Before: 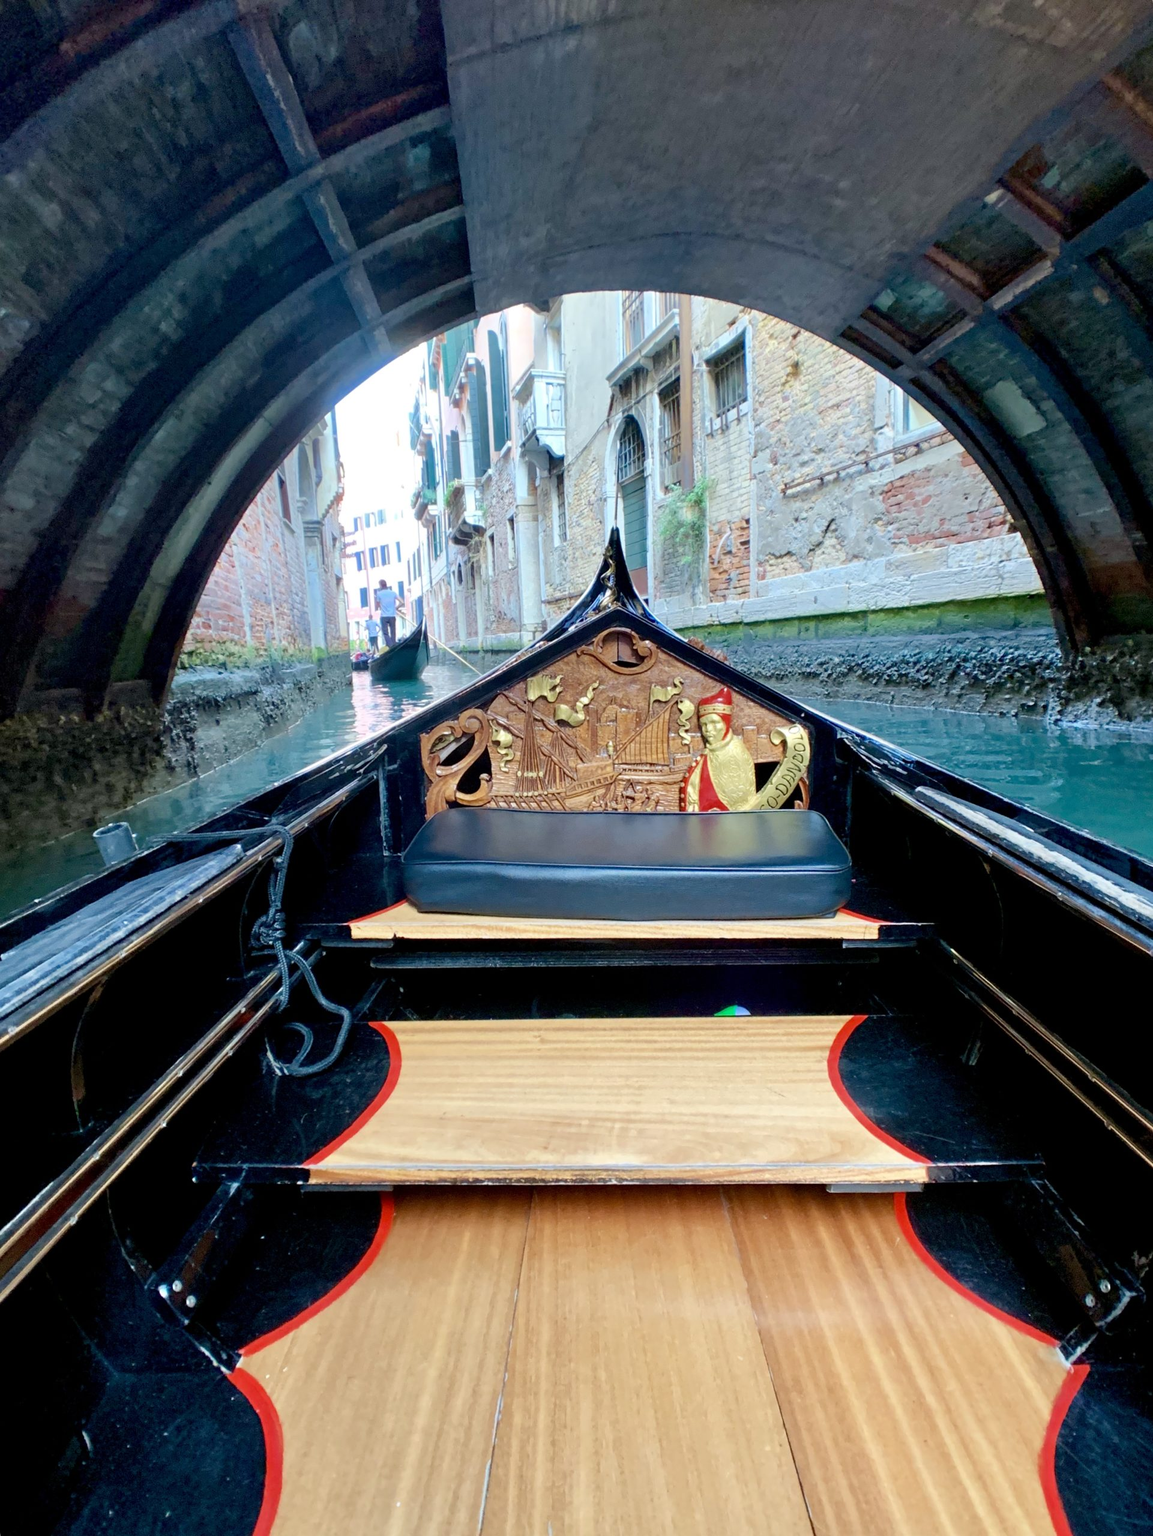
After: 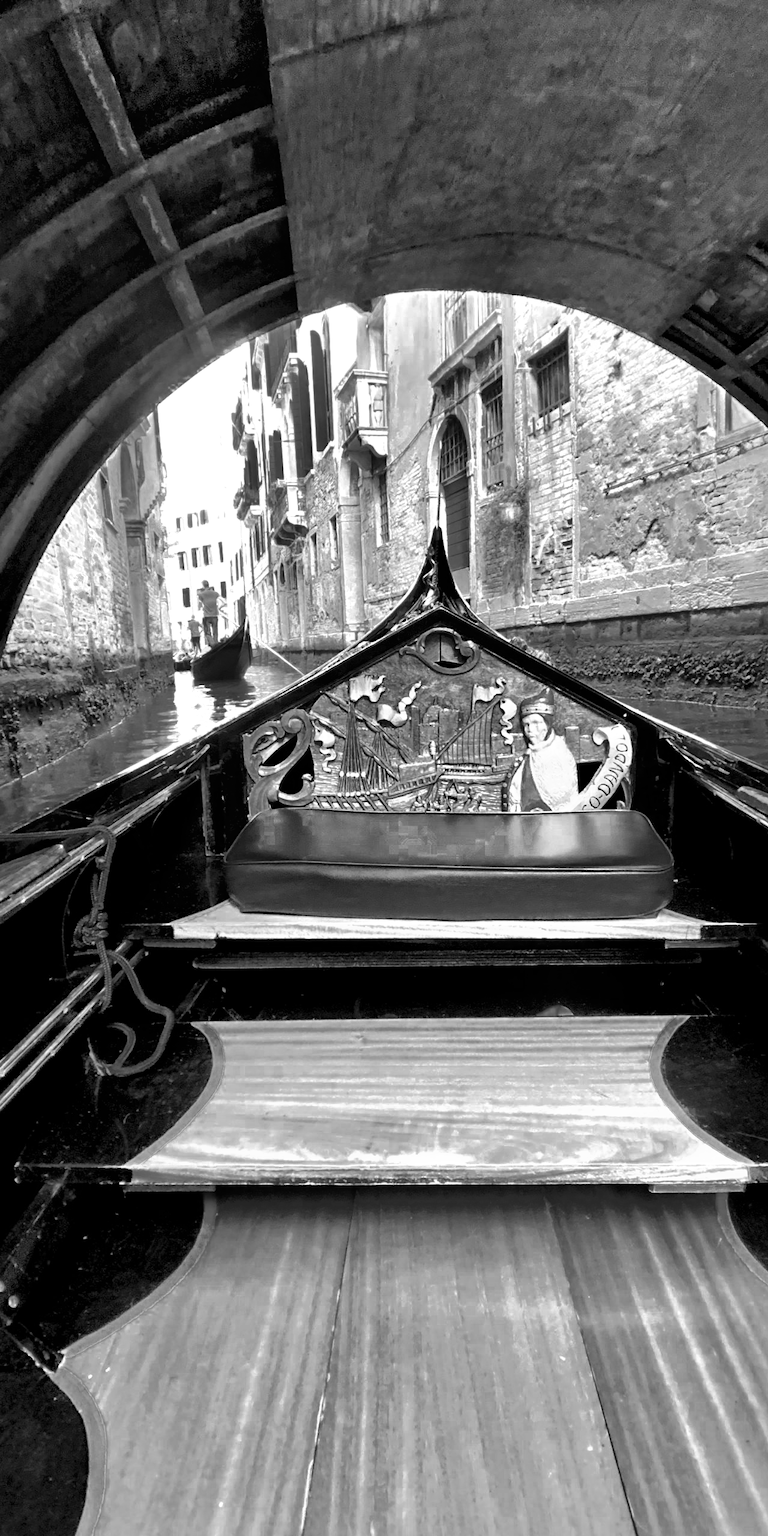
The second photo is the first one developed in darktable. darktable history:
local contrast: mode bilateral grid, contrast 43, coarseness 68, detail 212%, midtone range 0.2
velvia: on, module defaults
contrast brightness saturation: contrast 0.203, brightness 0.164, saturation 0.225
color zones: curves: ch0 [(0.002, 0.589) (0.107, 0.484) (0.146, 0.249) (0.217, 0.352) (0.309, 0.525) (0.39, 0.404) (0.455, 0.169) (0.597, 0.055) (0.724, 0.212) (0.775, 0.691) (0.869, 0.571) (1, 0.587)]; ch1 [(0, 0) (0.143, 0) (0.286, 0) (0.429, 0) (0.571, 0) (0.714, 0) (0.857, 0)]
crop: left 15.422%, right 17.893%
